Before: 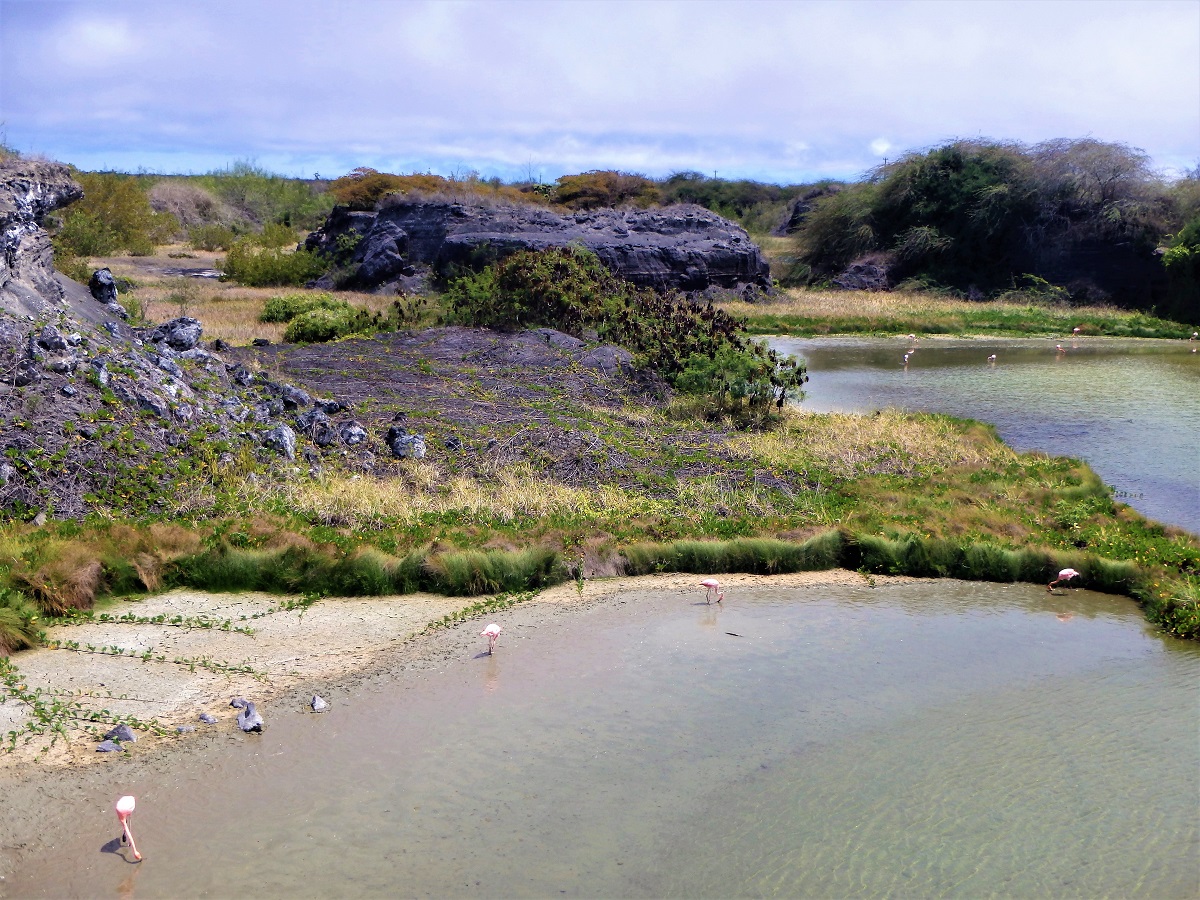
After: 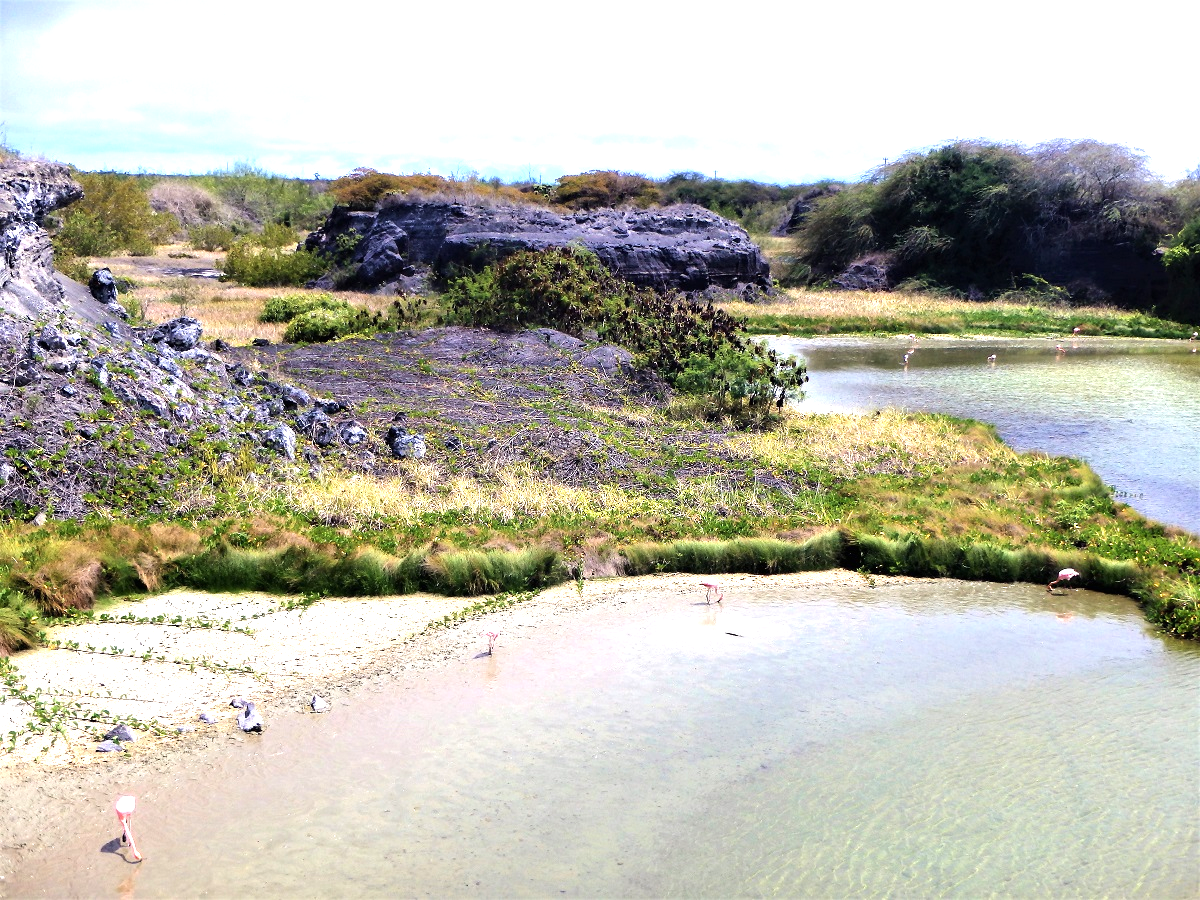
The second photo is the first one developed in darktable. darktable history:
tone equalizer: -8 EV -0.417 EV, -7 EV -0.389 EV, -6 EV -0.333 EV, -5 EV -0.222 EV, -3 EV 0.222 EV, -2 EV 0.333 EV, -1 EV 0.389 EV, +0 EV 0.417 EV, edges refinement/feathering 500, mask exposure compensation -1.57 EV, preserve details no
white balance: red 1, blue 1
exposure: black level correction 0, exposure 0.7 EV, compensate exposure bias true, compensate highlight preservation false
